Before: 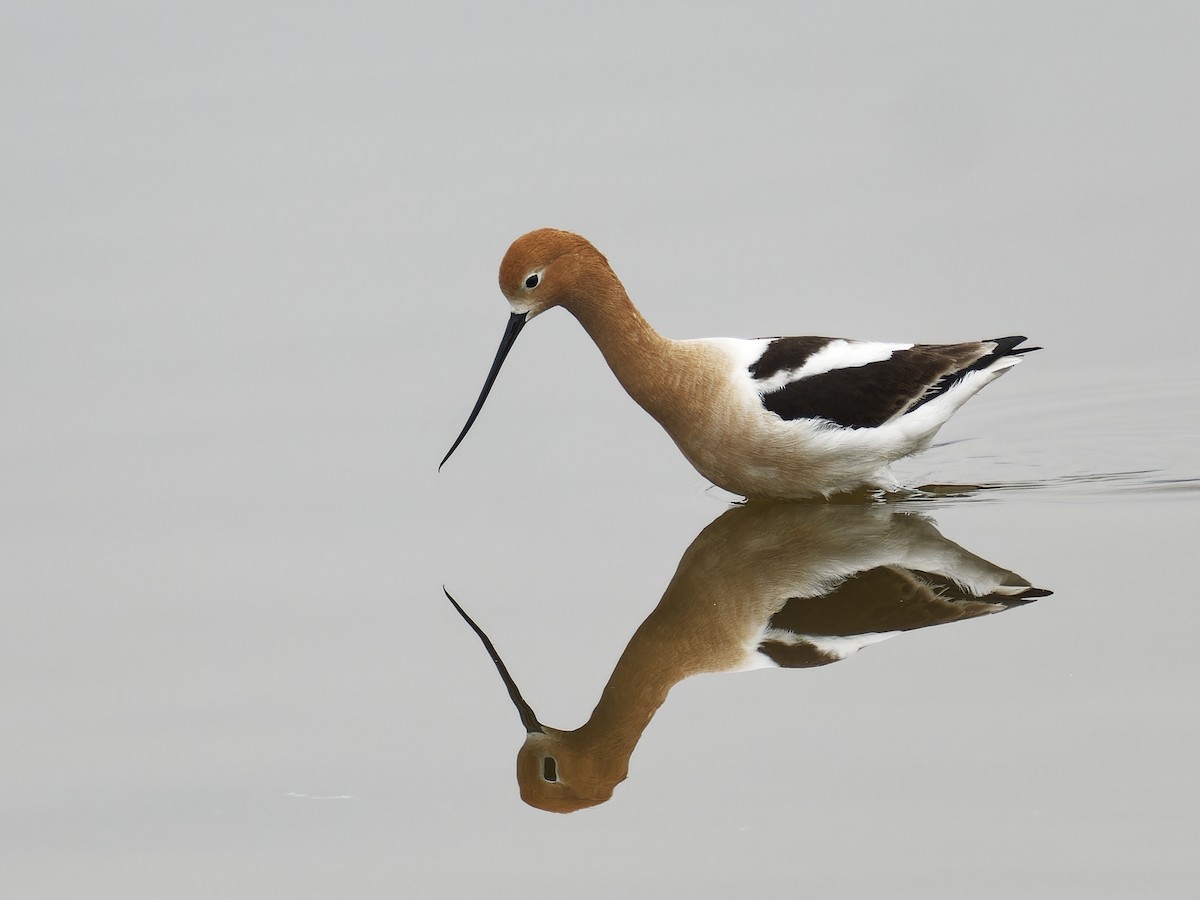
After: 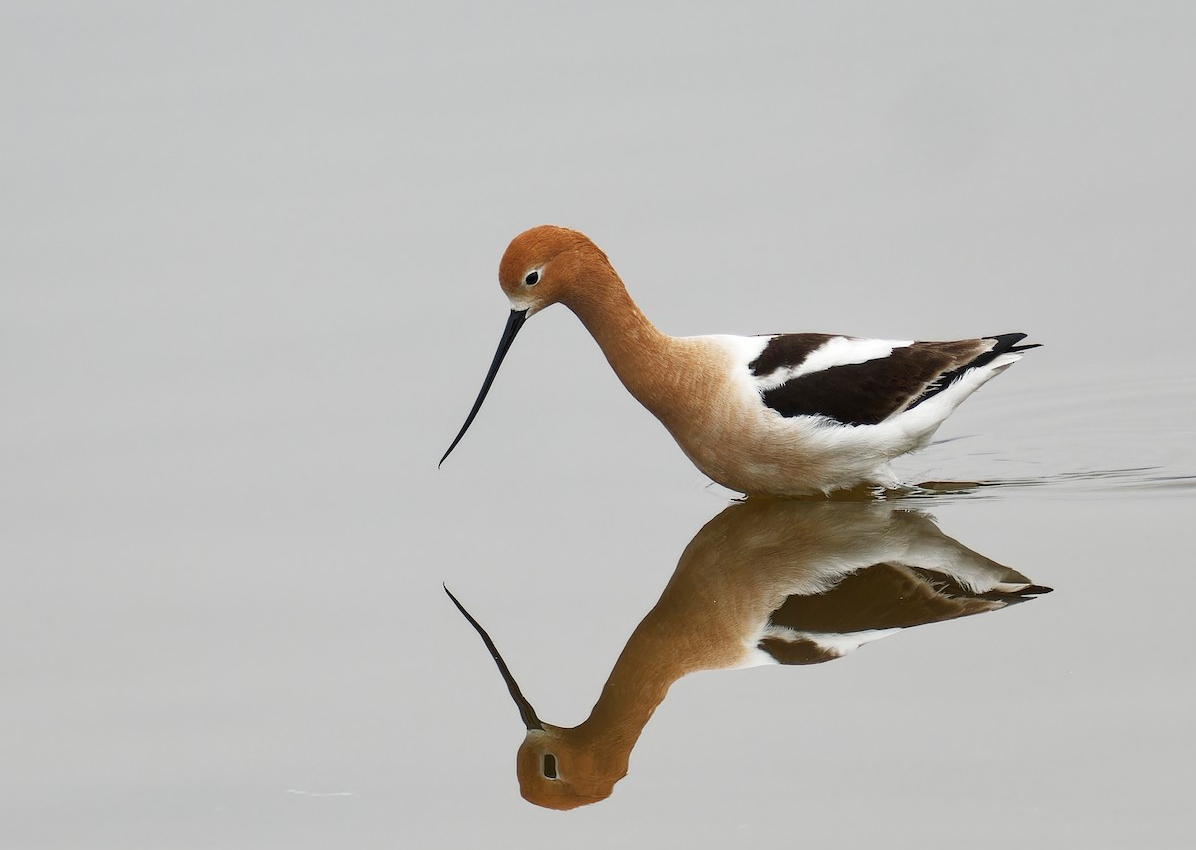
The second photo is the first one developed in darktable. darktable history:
crop: top 0.411%, right 0.256%, bottom 5.073%
